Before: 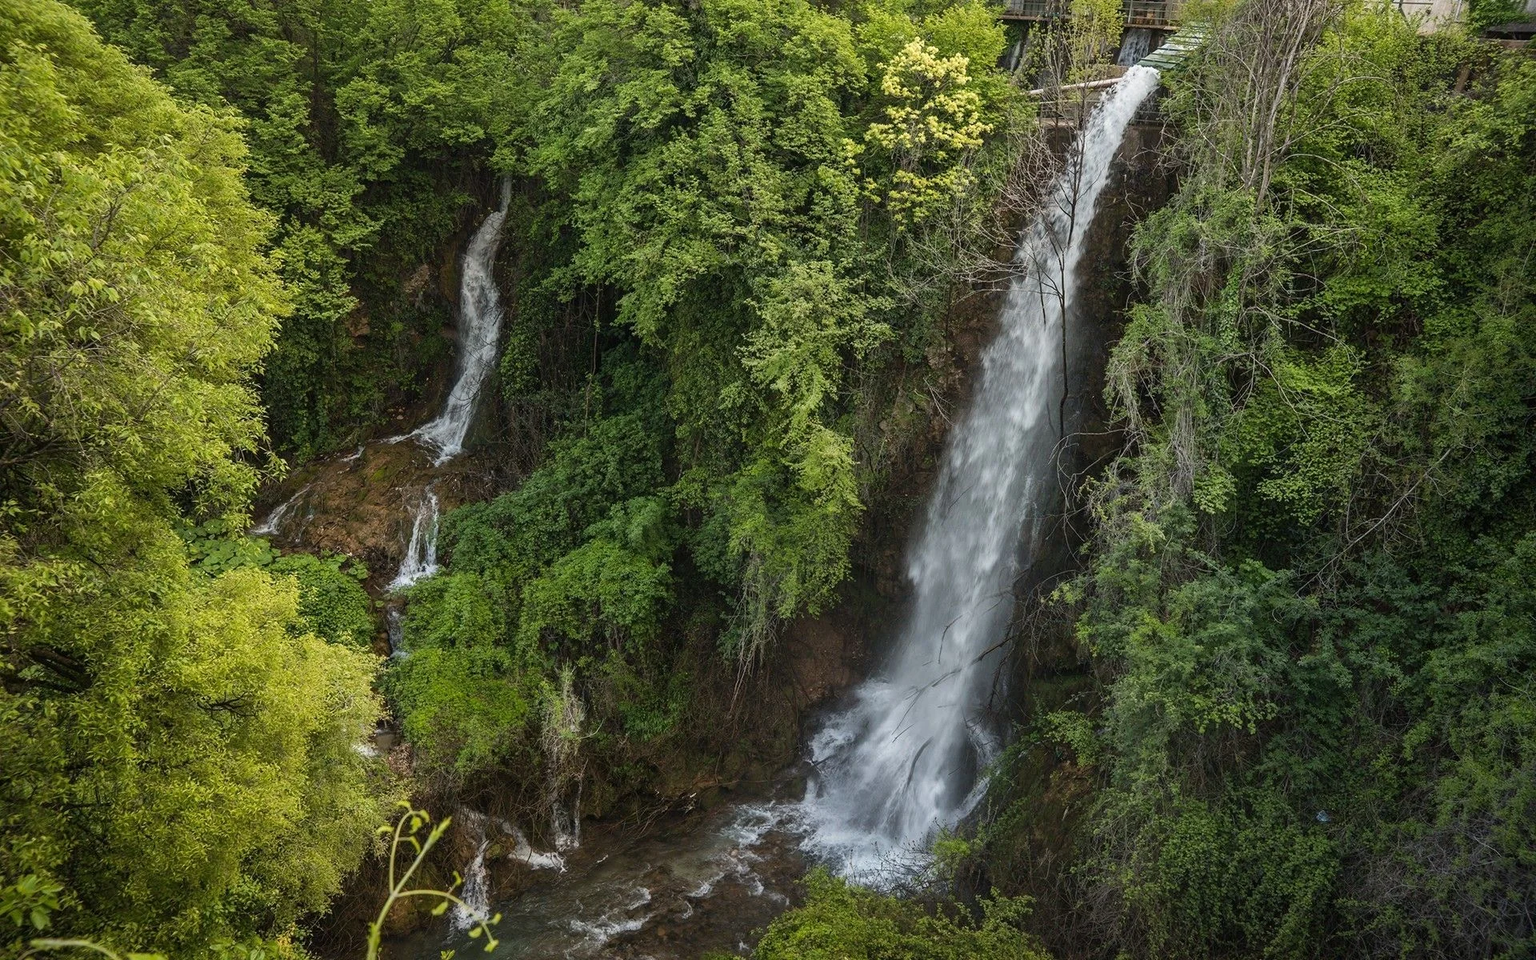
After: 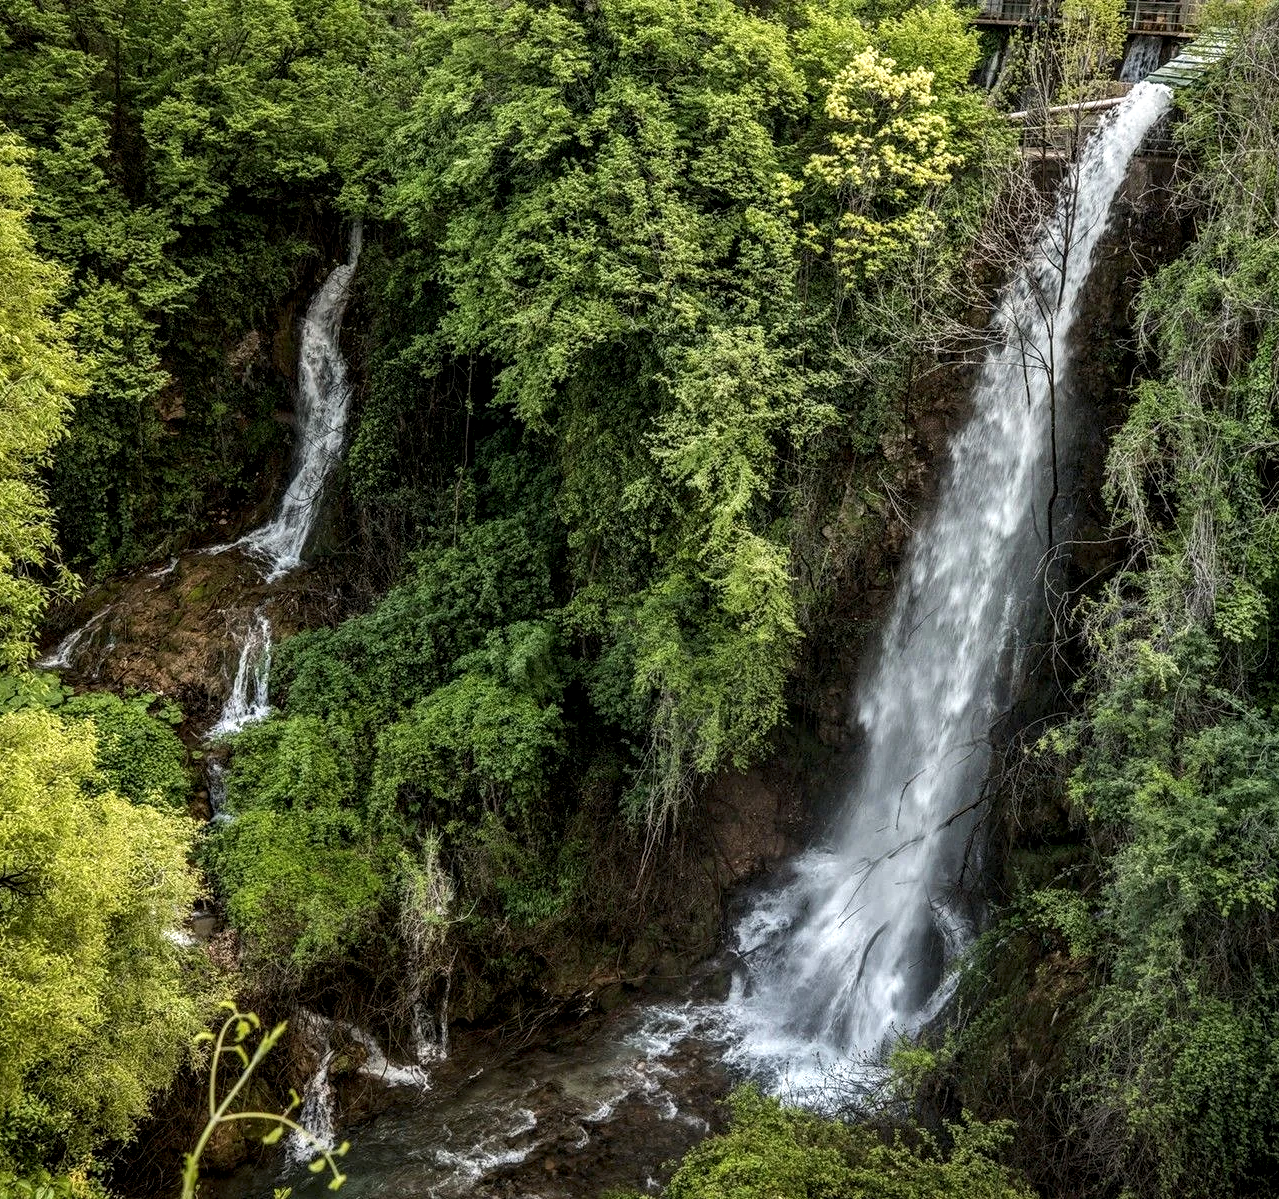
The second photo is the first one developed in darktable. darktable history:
crop and rotate: left 14.436%, right 18.898%
local contrast: highlights 20%, shadows 70%, detail 170%
